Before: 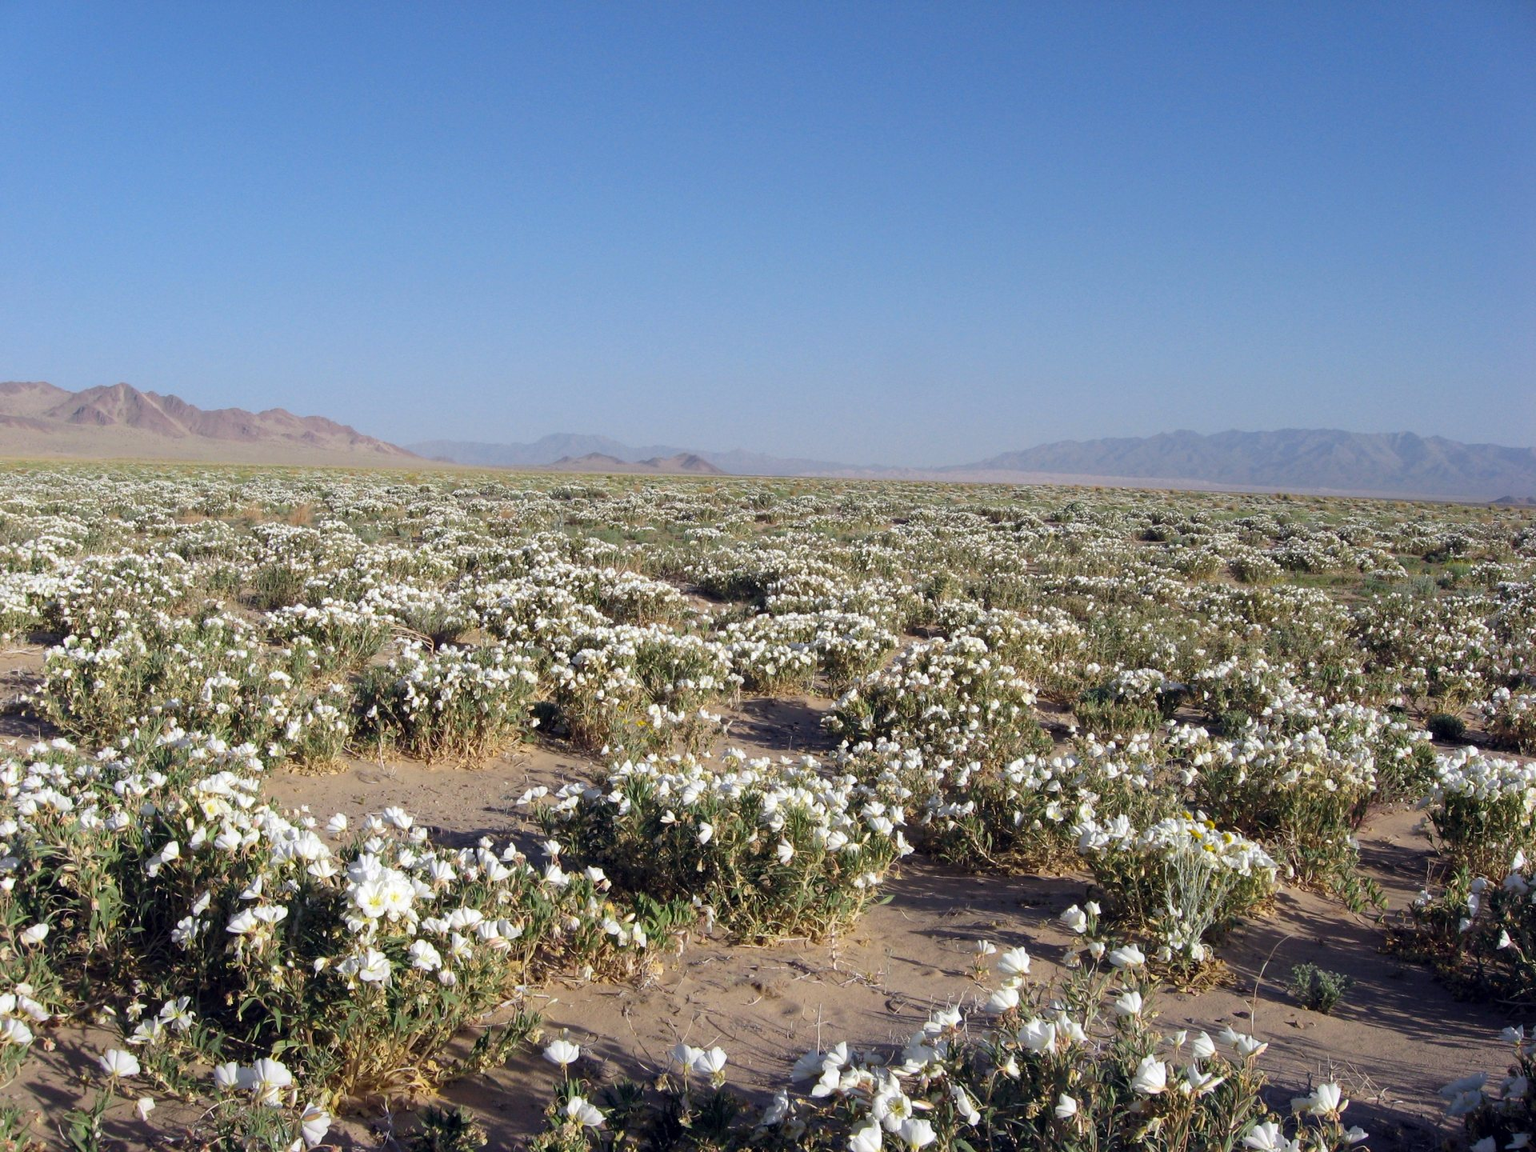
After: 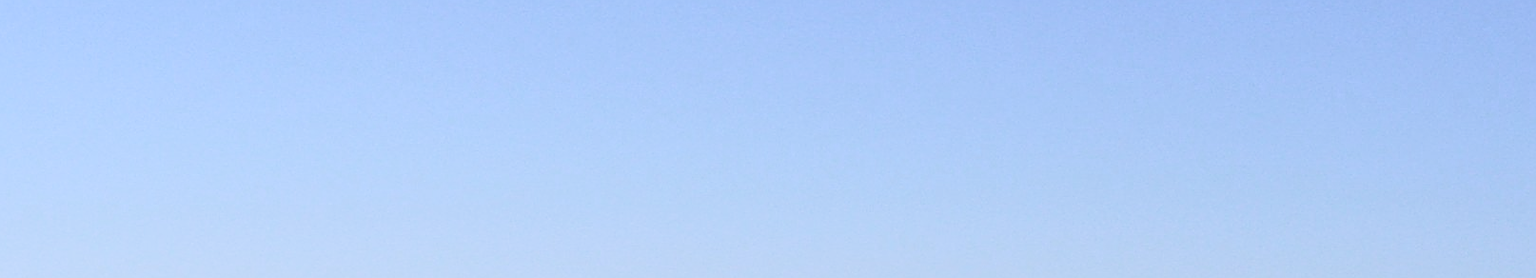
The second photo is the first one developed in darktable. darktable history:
crop and rotate: left 9.679%, top 9.555%, right 6.209%, bottom 70.064%
sharpen: on, module defaults
exposure: exposure 0.168 EV, compensate highlight preservation false
filmic rgb: black relative exposure -5.09 EV, white relative exposure 3.97 EV, threshold 5.94 EV, hardness 2.88, contrast 1.297, highlights saturation mix -10.55%, color science v5 (2021), contrast in shadows safe, contrast in highlights safe, enable highlight reconstruction true
contrast brightness saturation: contrast 0.201, brightness 0.169, saturation 0.226
